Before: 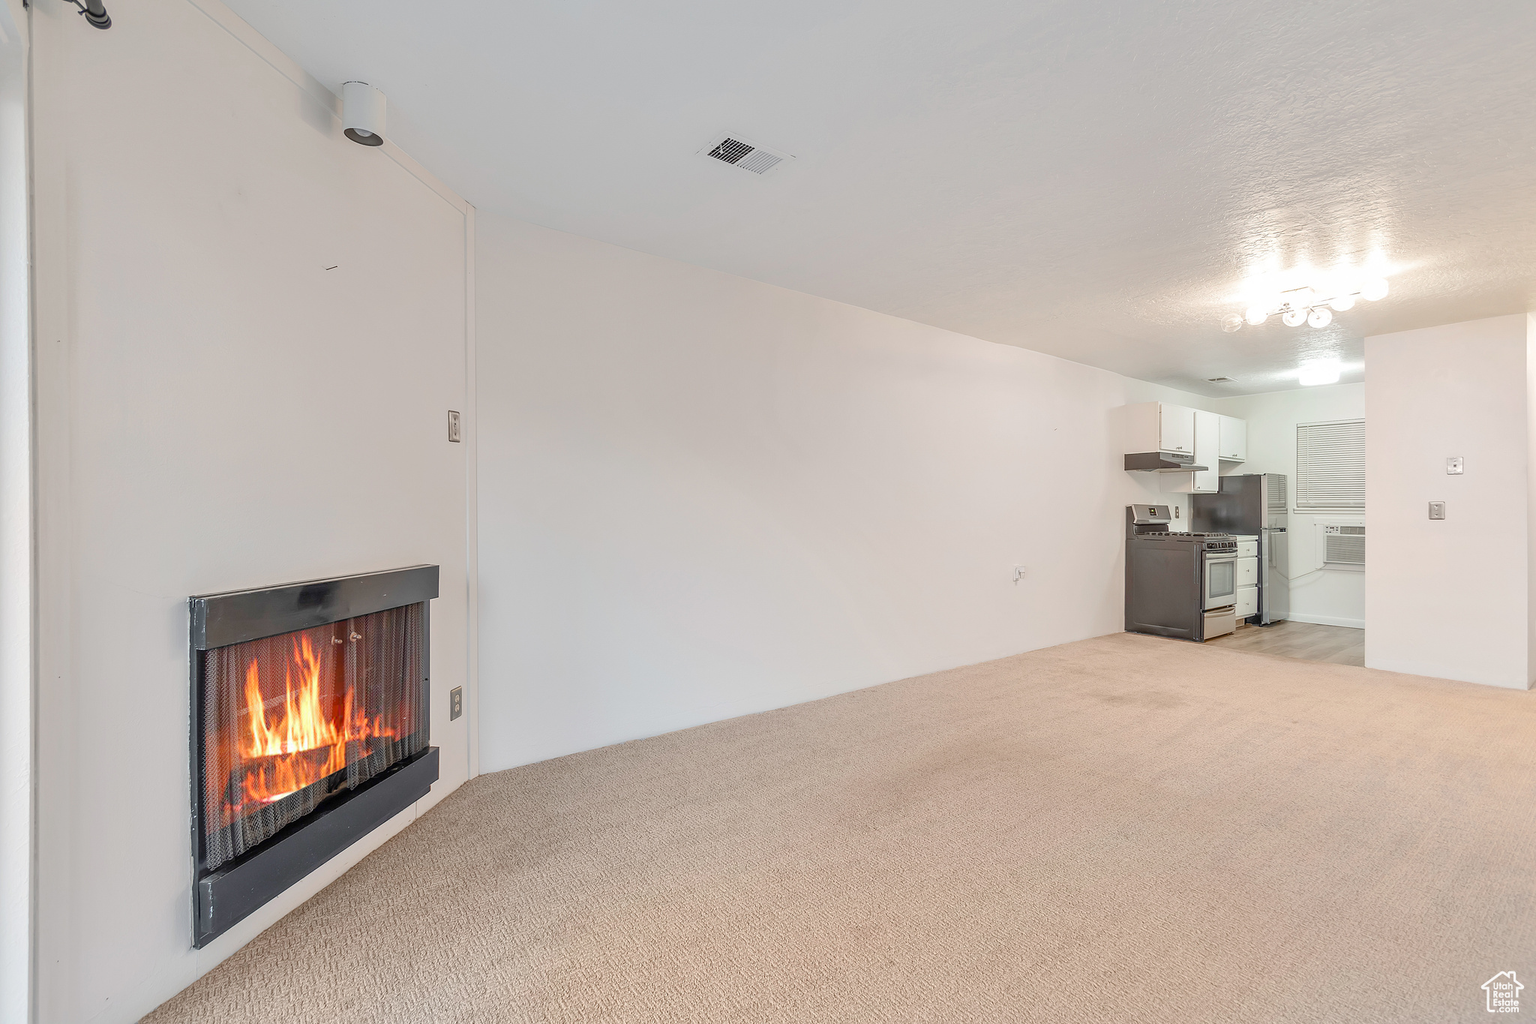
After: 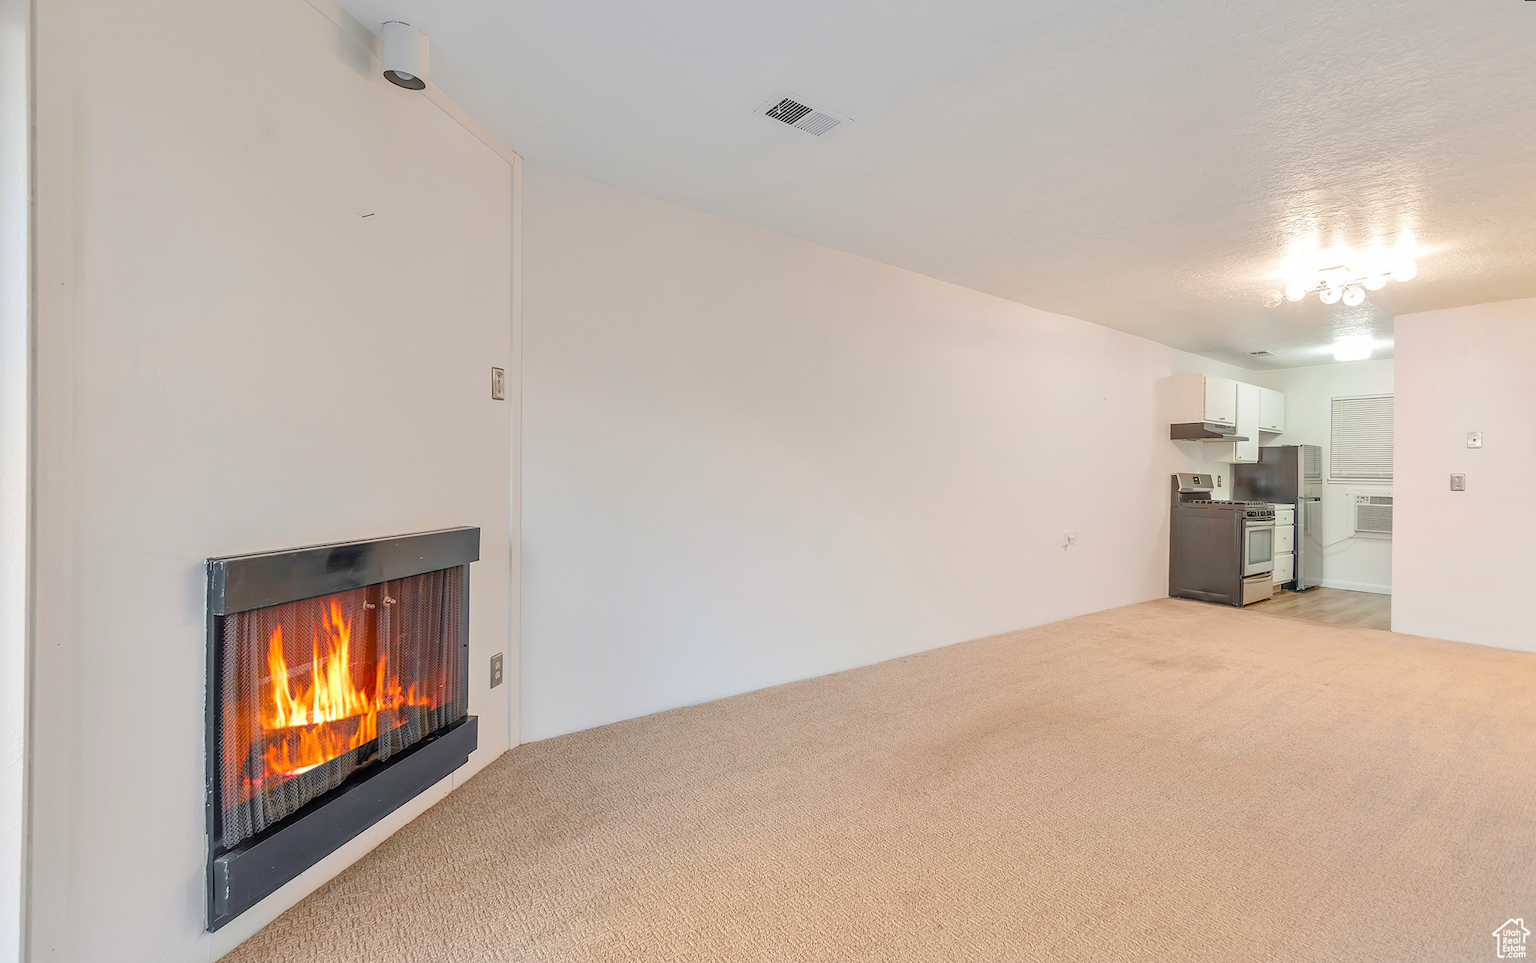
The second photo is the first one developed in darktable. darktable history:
rotate and perspective: rotation 0.679°, lens shift (horizontal) 0.136, crop left 0.009, crop right 0.991, crop top 0.078, crop bottom 0.95
color balance rgb: linear chroma grading › global chroma 13.3%, global vibrance 41.49%
